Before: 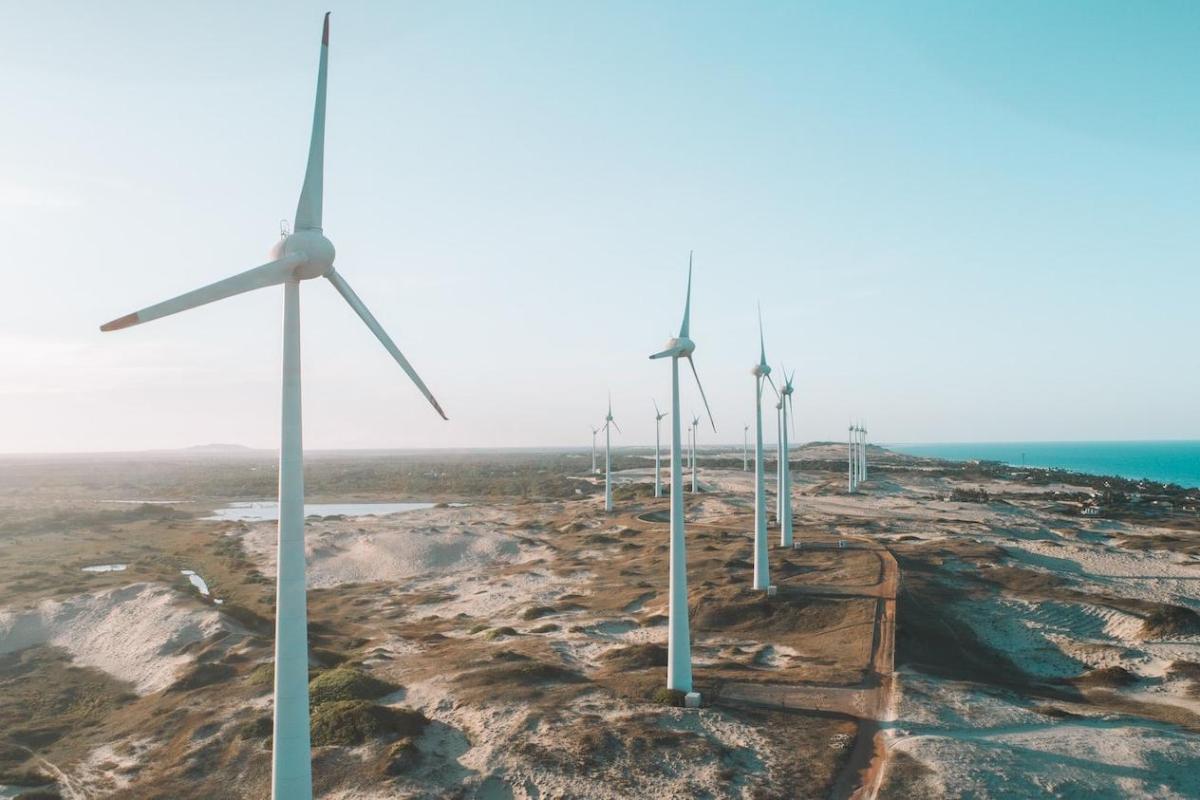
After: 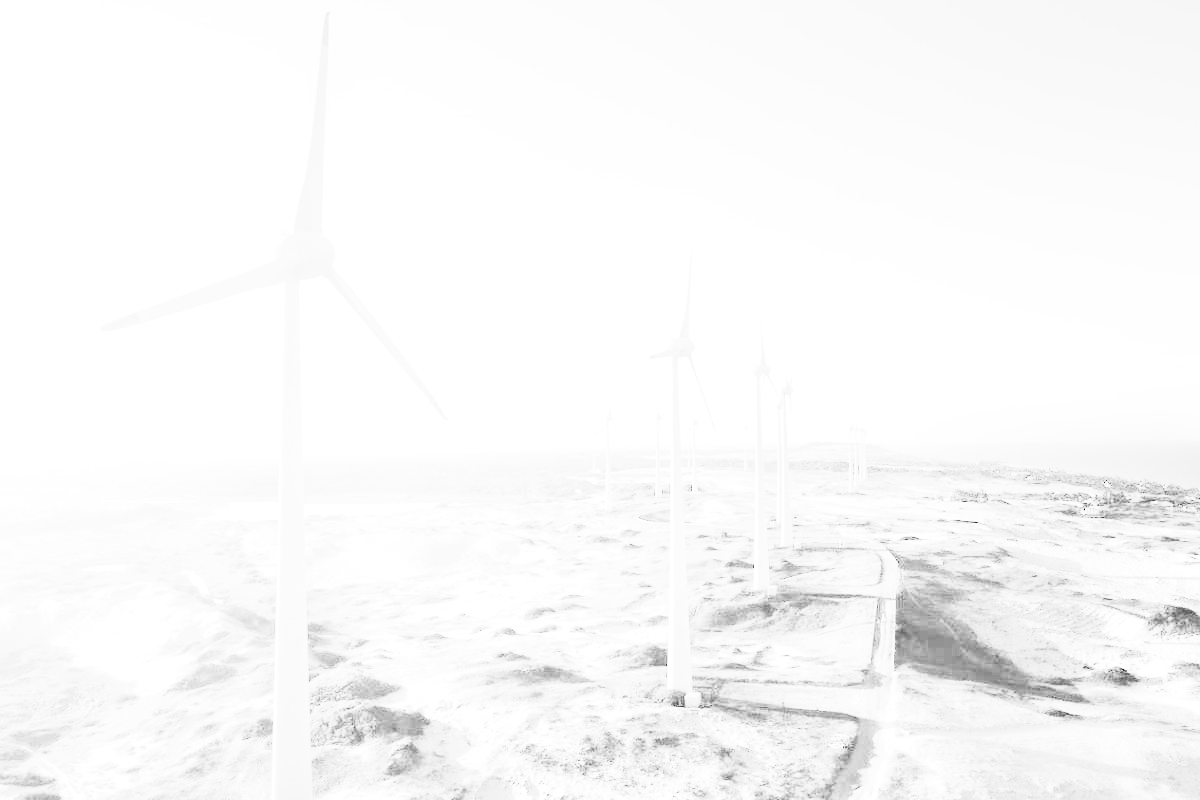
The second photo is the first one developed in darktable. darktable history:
contrast brightness saturation: contrast 0.22
rgb curve: curves: ch0 [(0, 0) (0.21, 0.15) (0.24, 0.21) (0.5, 0.75) (0.75, 0.96) (0.89, 0.99) (1, 1)]; ch1 [(0, 0.02) (0.21, 0.13) (0.25, 0.2) (0.5, 0.67) (0.75, 0.9) (0.89, 0.97) (1, 1)]; ch2 [(0, 0.02) (0.21, 0.13) (0.25, 0.2) (0.5, 0.67) (0.75, 0.9) (0.89, 0.97) (1, 1)], compensate middle gray true
exposure: exposure 2.207 EV, compensate highlight preservation false
monochrome: a 32, b 64, size 2.3
